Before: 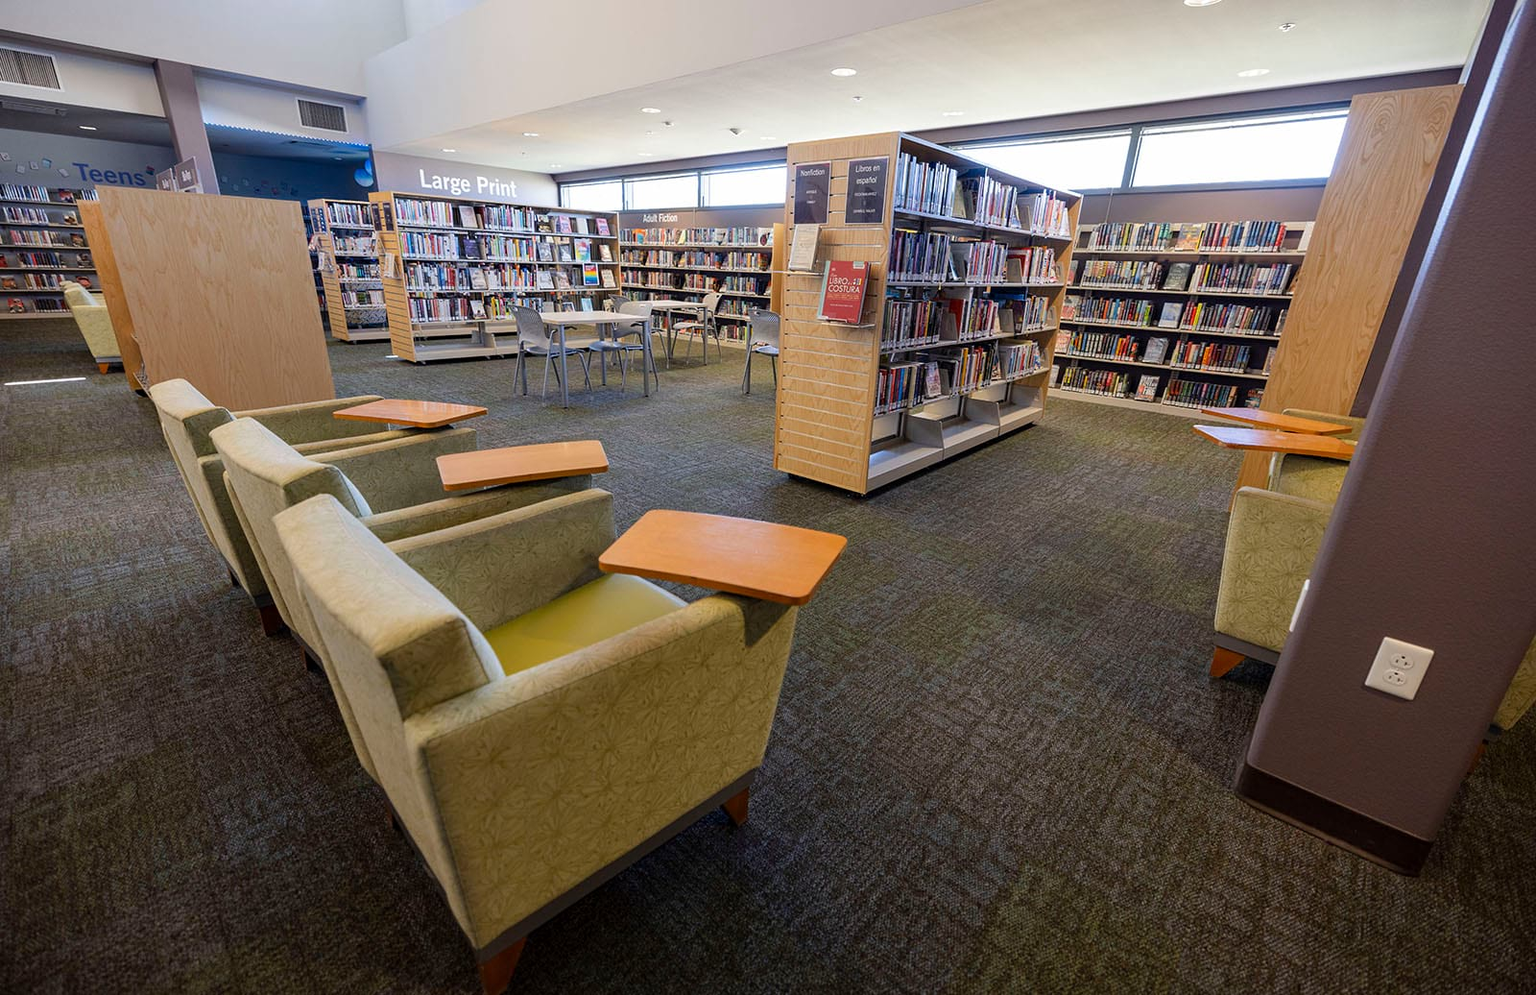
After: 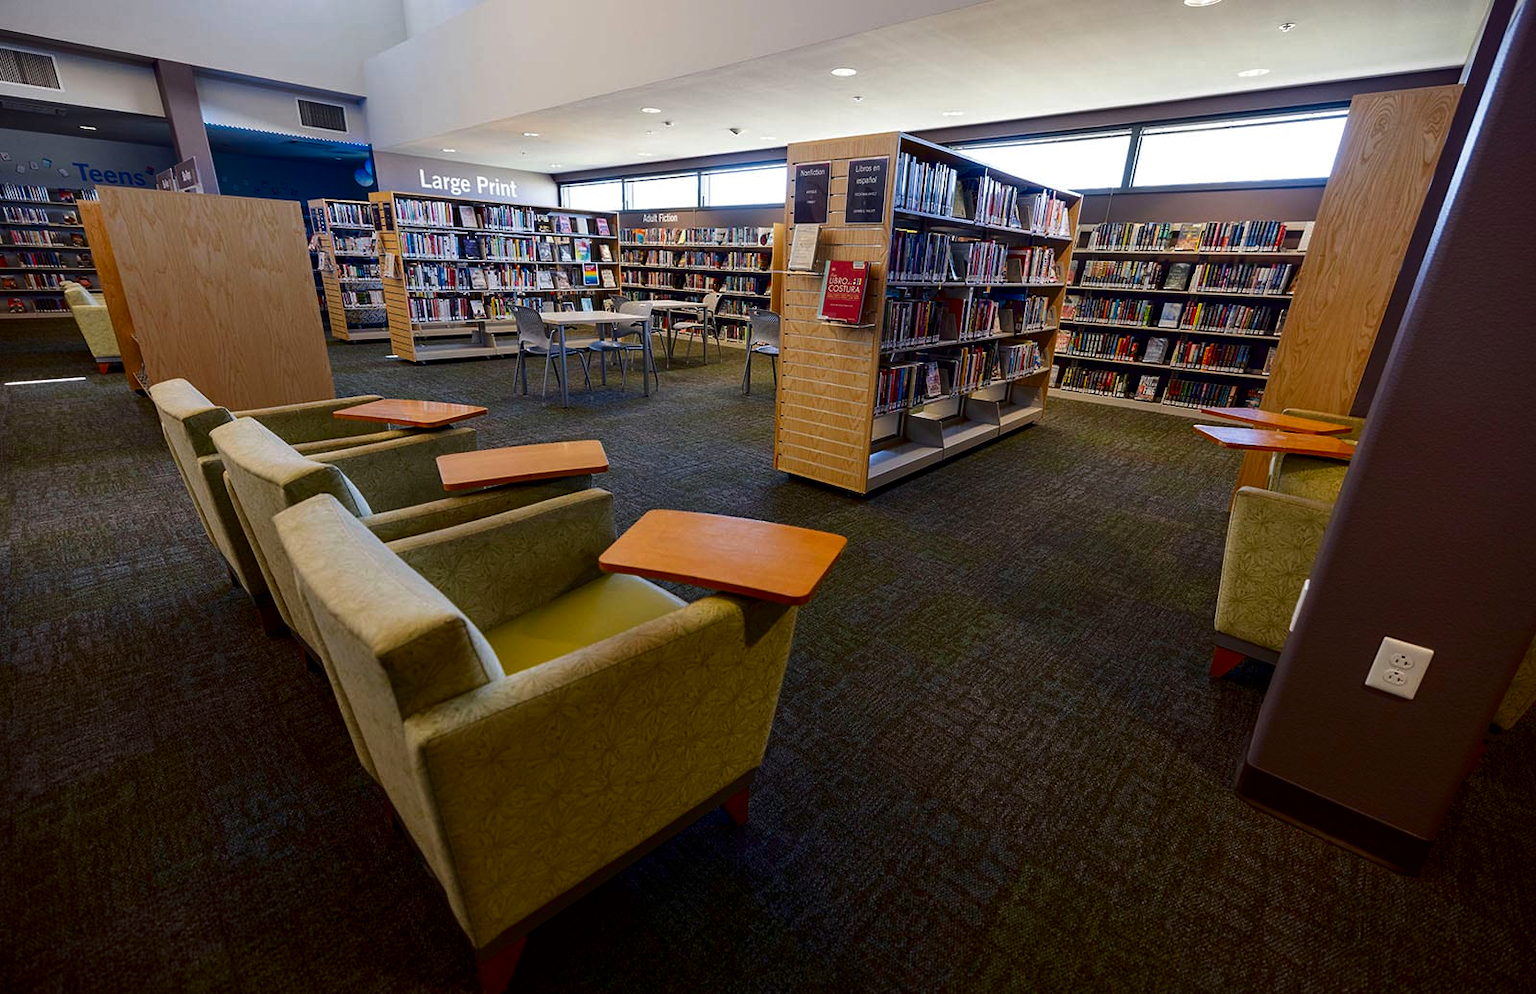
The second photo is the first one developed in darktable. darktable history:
tone equalizer: edges refinement/feathering 500, mask exposure compensation -1.57 EV, preserve details no
contrast brightness saturation: contrast 0.105, brightness -0.274, saturation 0.137
